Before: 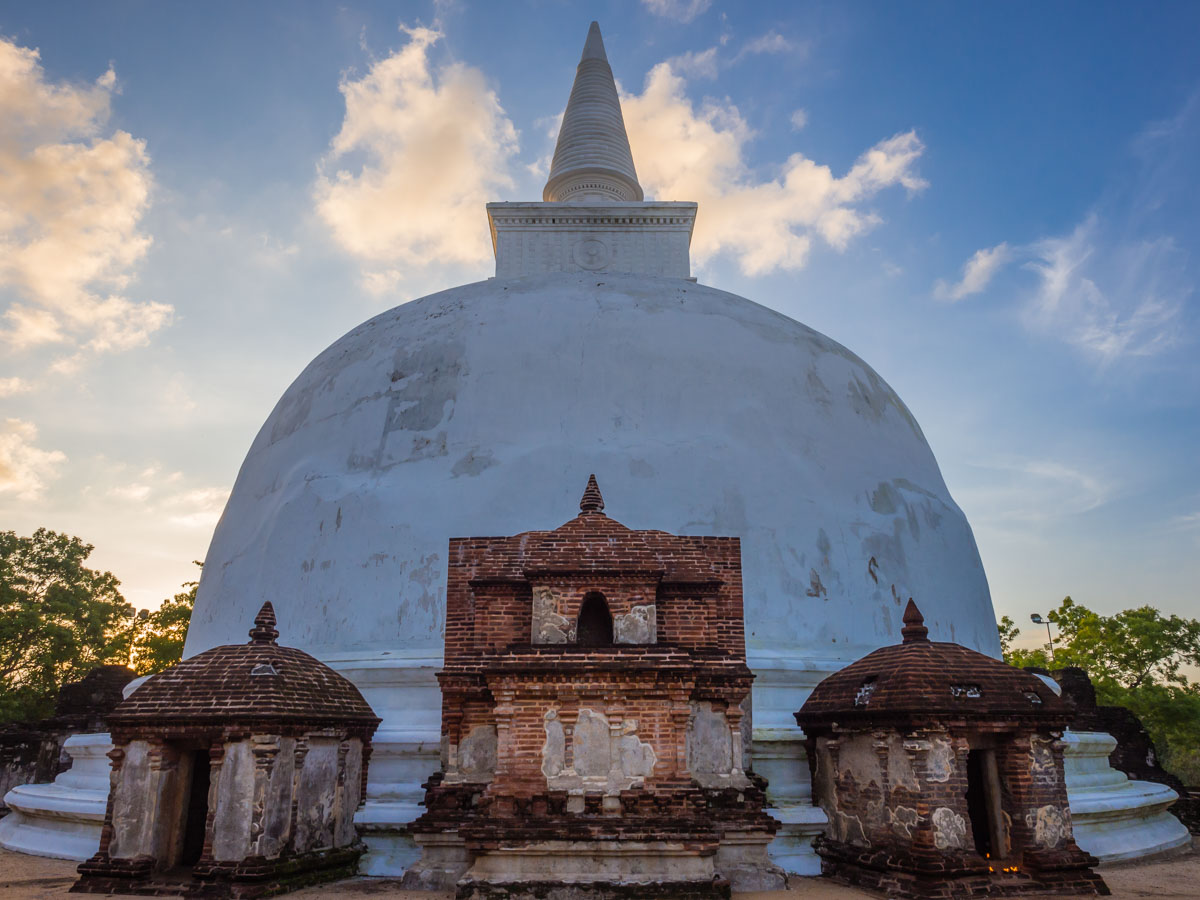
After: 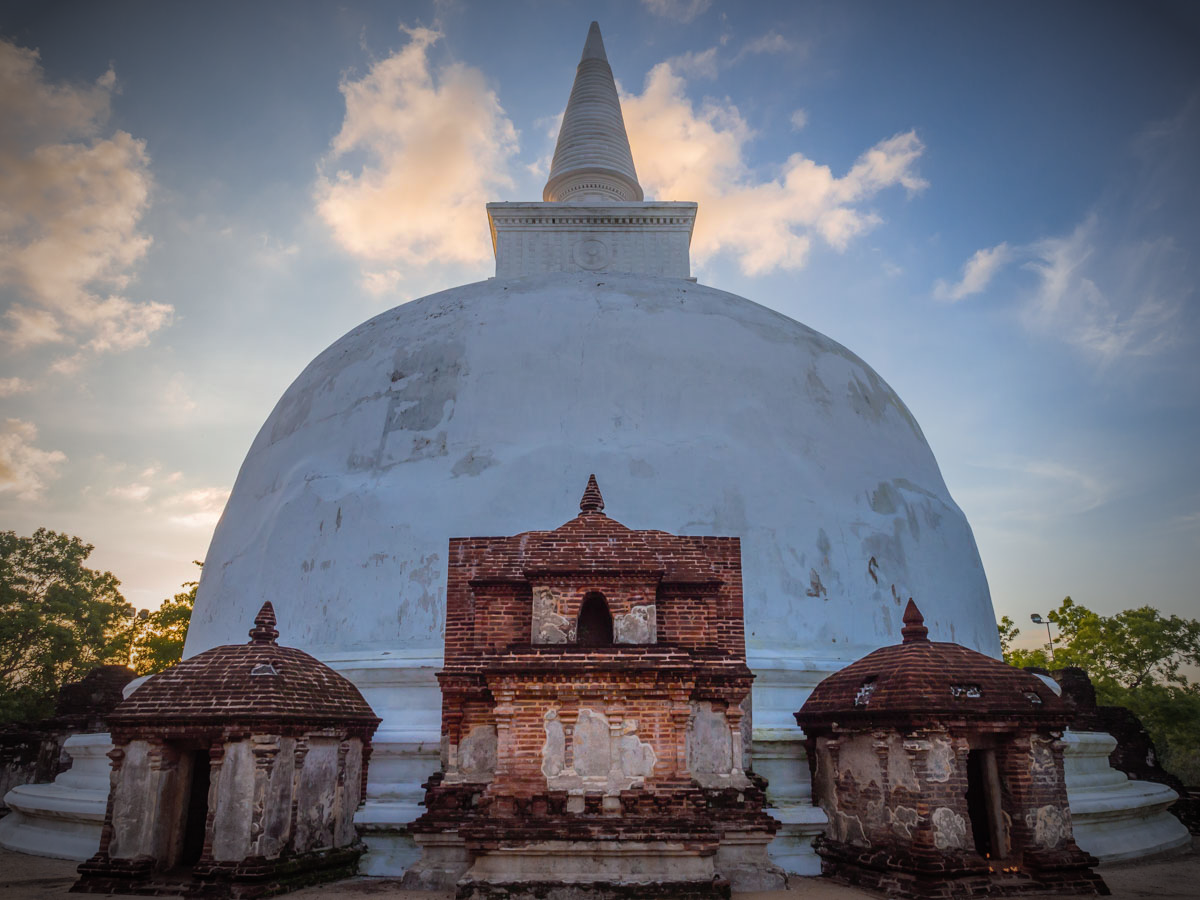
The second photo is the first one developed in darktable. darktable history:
tone curve: curves: ch0 [(0, 0.003) (0.117, 0.101) (0.257, 0.246) (0.408, 0.432) (0.611, 0.653) (0.824, 0.846) (1, 1)]; ch1 [(0, 0) (0.227, 0.197) (0.405, 0.421) (0.501, 0.501) (0.522, 0.53) (0.563, 0.572) (0.589, 0.611) (0.699, 0.709) (0.976, 0.992)]; ch2 [(0, 0) (0.208, 0.176) (0.377, 0.38) (0.5, 0.5) (0.537, 0.534) (0.571, 0.576) (0.681, 0.746) (1, 1)], color space Lab, independent channels, preserve colors none
vignetting: fall-off start 67.5%, fall-off radius 67.23%, brightness -0.813, automatic ratio true
shadows and highlights: on, module defaults
